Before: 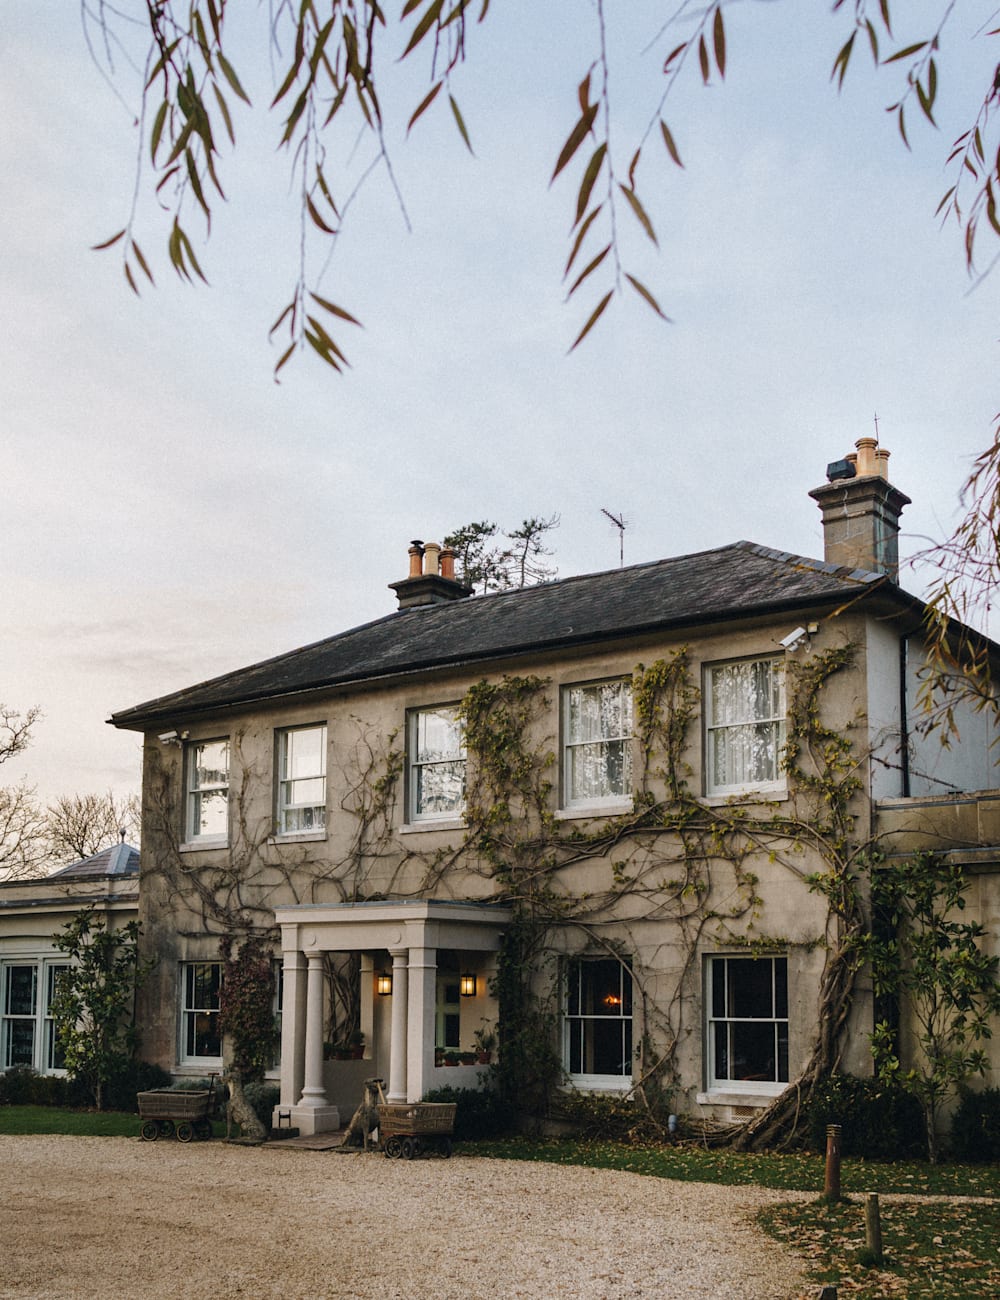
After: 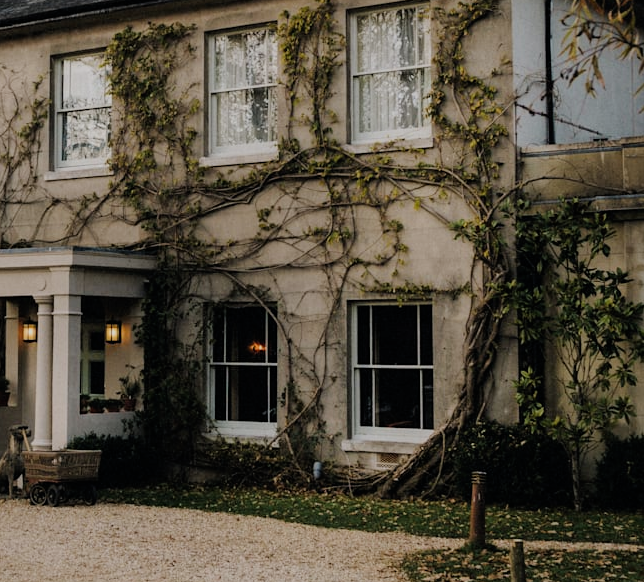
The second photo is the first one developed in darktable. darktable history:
filmic rgb: black relative exposure -7.65 EV, white relative exposure 4.56 EV, hardness 3.61
crop and rotate: left 35.509%, top 50.238%, bottom 4.934%
